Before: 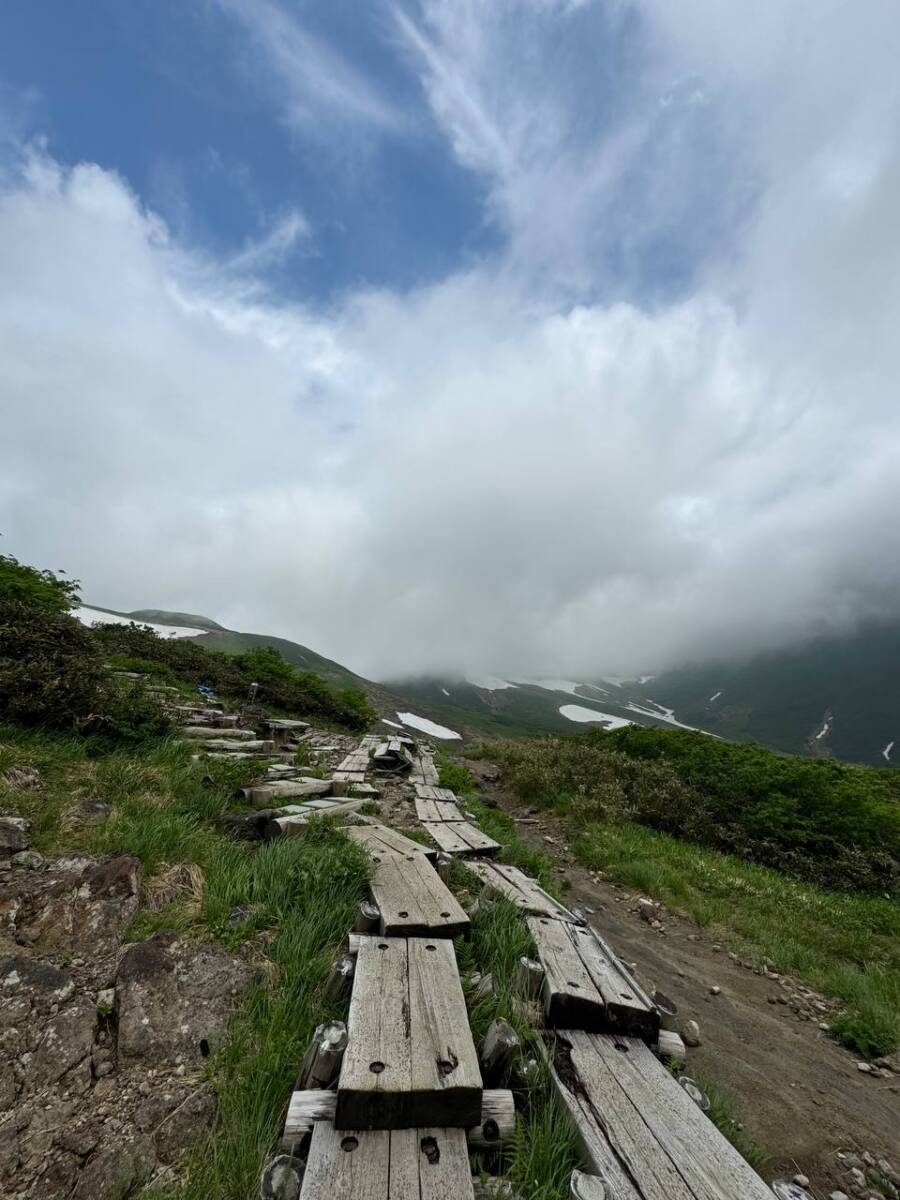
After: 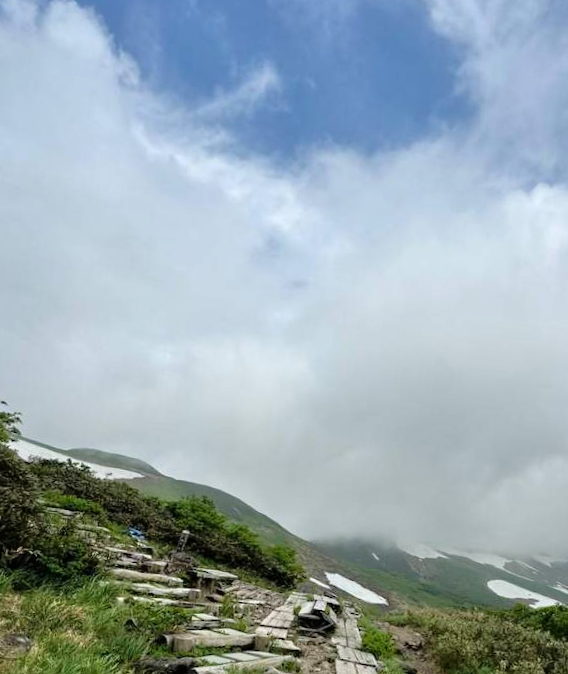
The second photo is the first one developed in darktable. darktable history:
tone equalizer: -7 EV 0.15 EV, -6 EV 0.6 EV, -5 EV 1.15 EV, -4 EV 1.33 EV, -3 EV 1.15 EV, -2 EV 0.6 EV, -1 EV 0.15 EV, mask exposure compensation -0.5 EV
white balance: red 1, blue 1
crop and rotate: angle -4.99°, left 2.122%, top 6.945%, right 27.566%, bottom 30.519%
